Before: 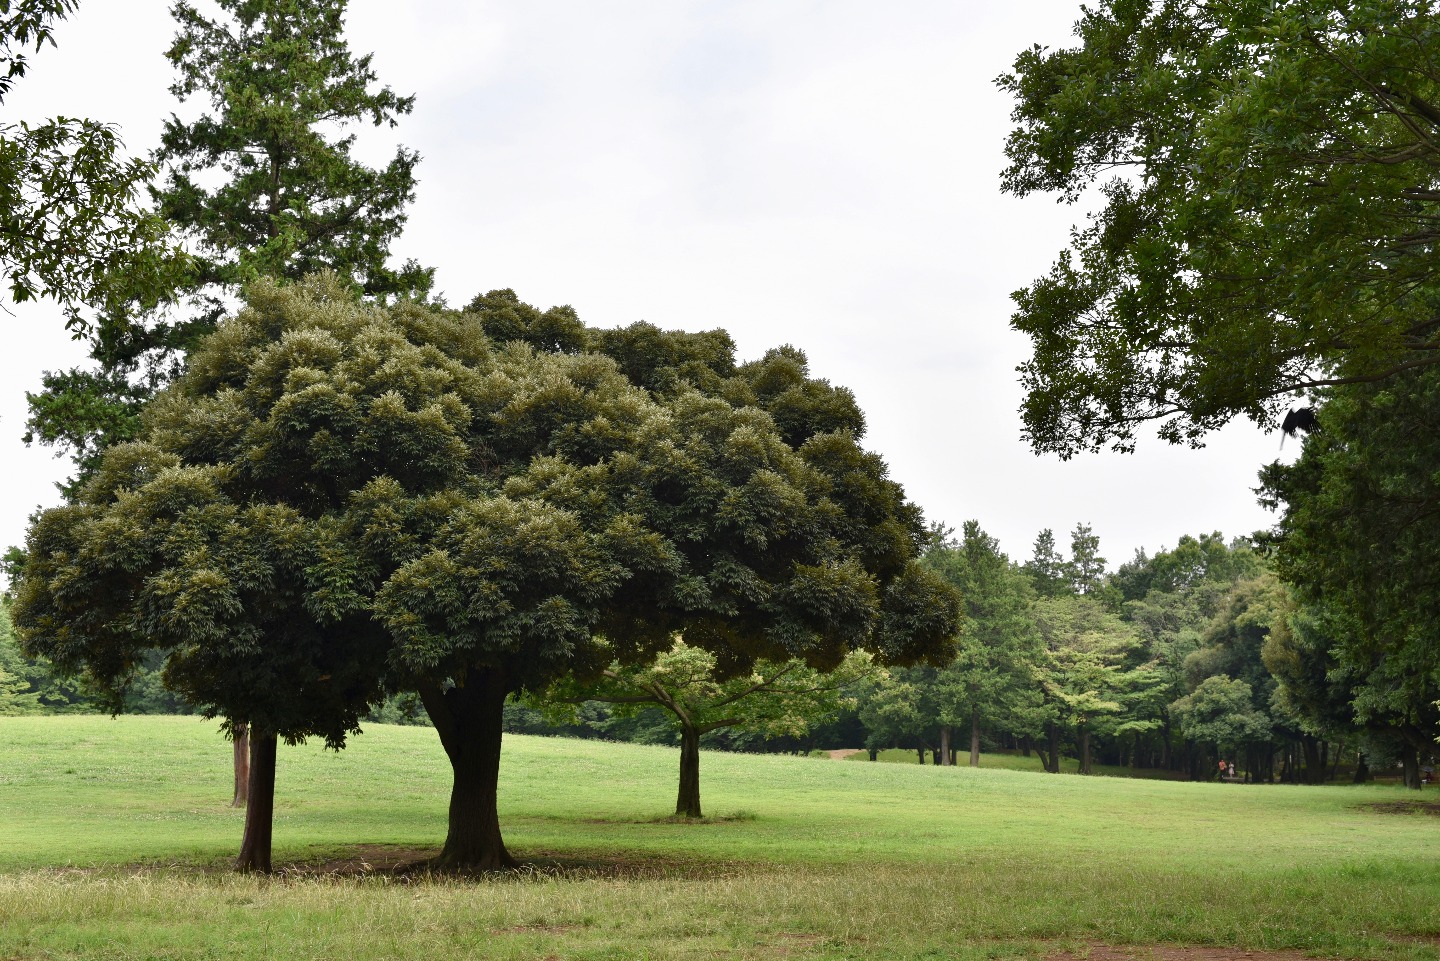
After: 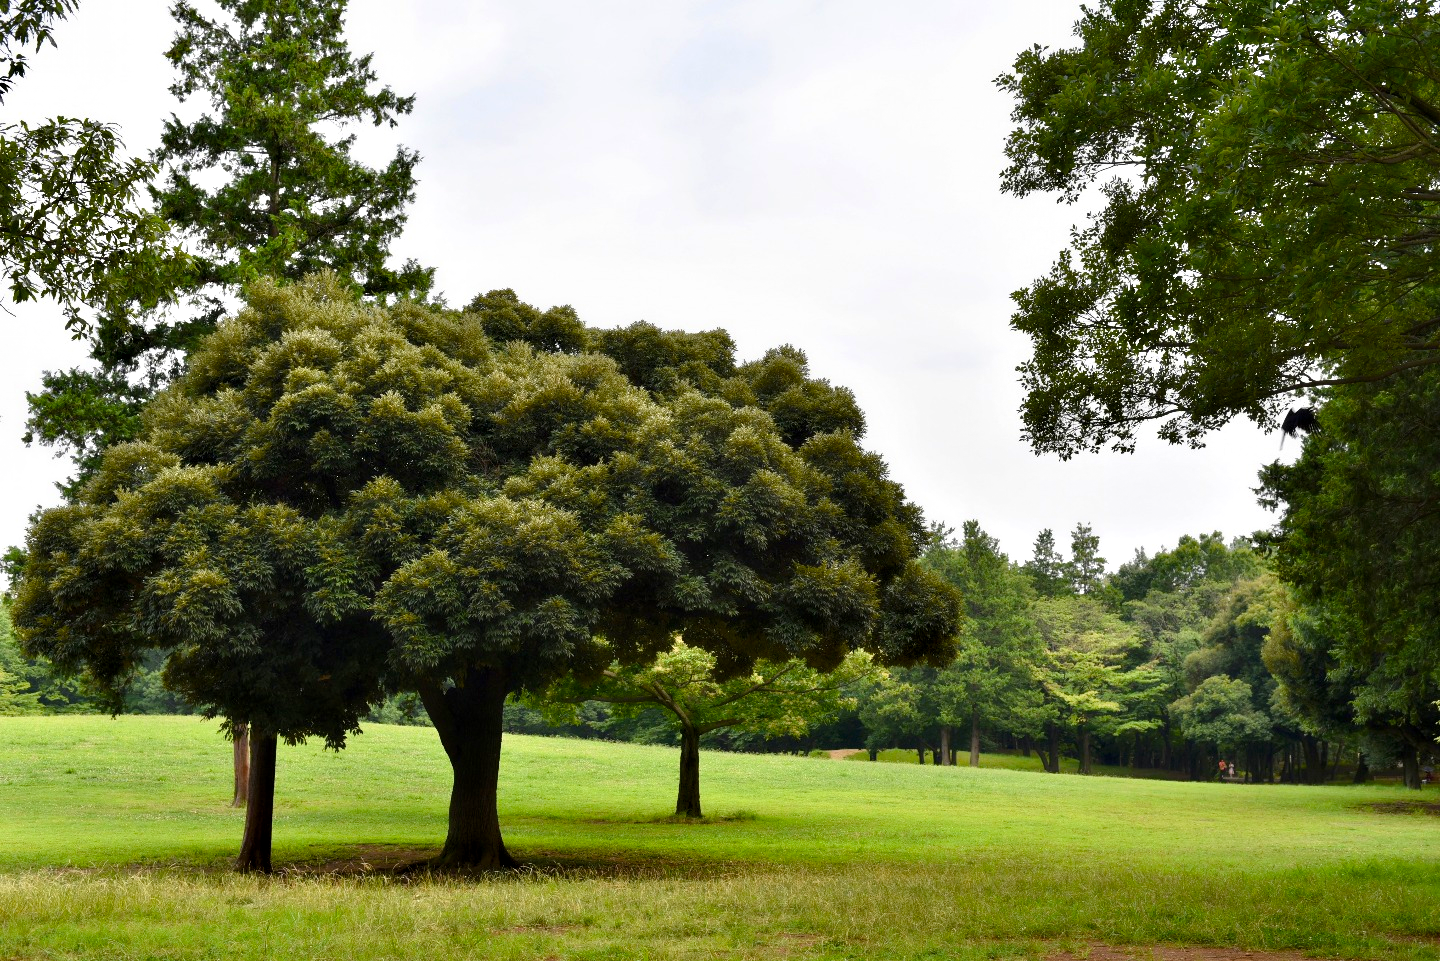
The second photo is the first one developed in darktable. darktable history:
contrast equalizer: y [[0.514, 0.573, 0.581, 0.508, 0.5, 0.5], [0.5 ×6], [0.5 ×6], [0 ×6], [0 ×6]], mix 0.79
color balance rgb: perceptual saturation grading › global saturation 30%, global vibrance 20%
